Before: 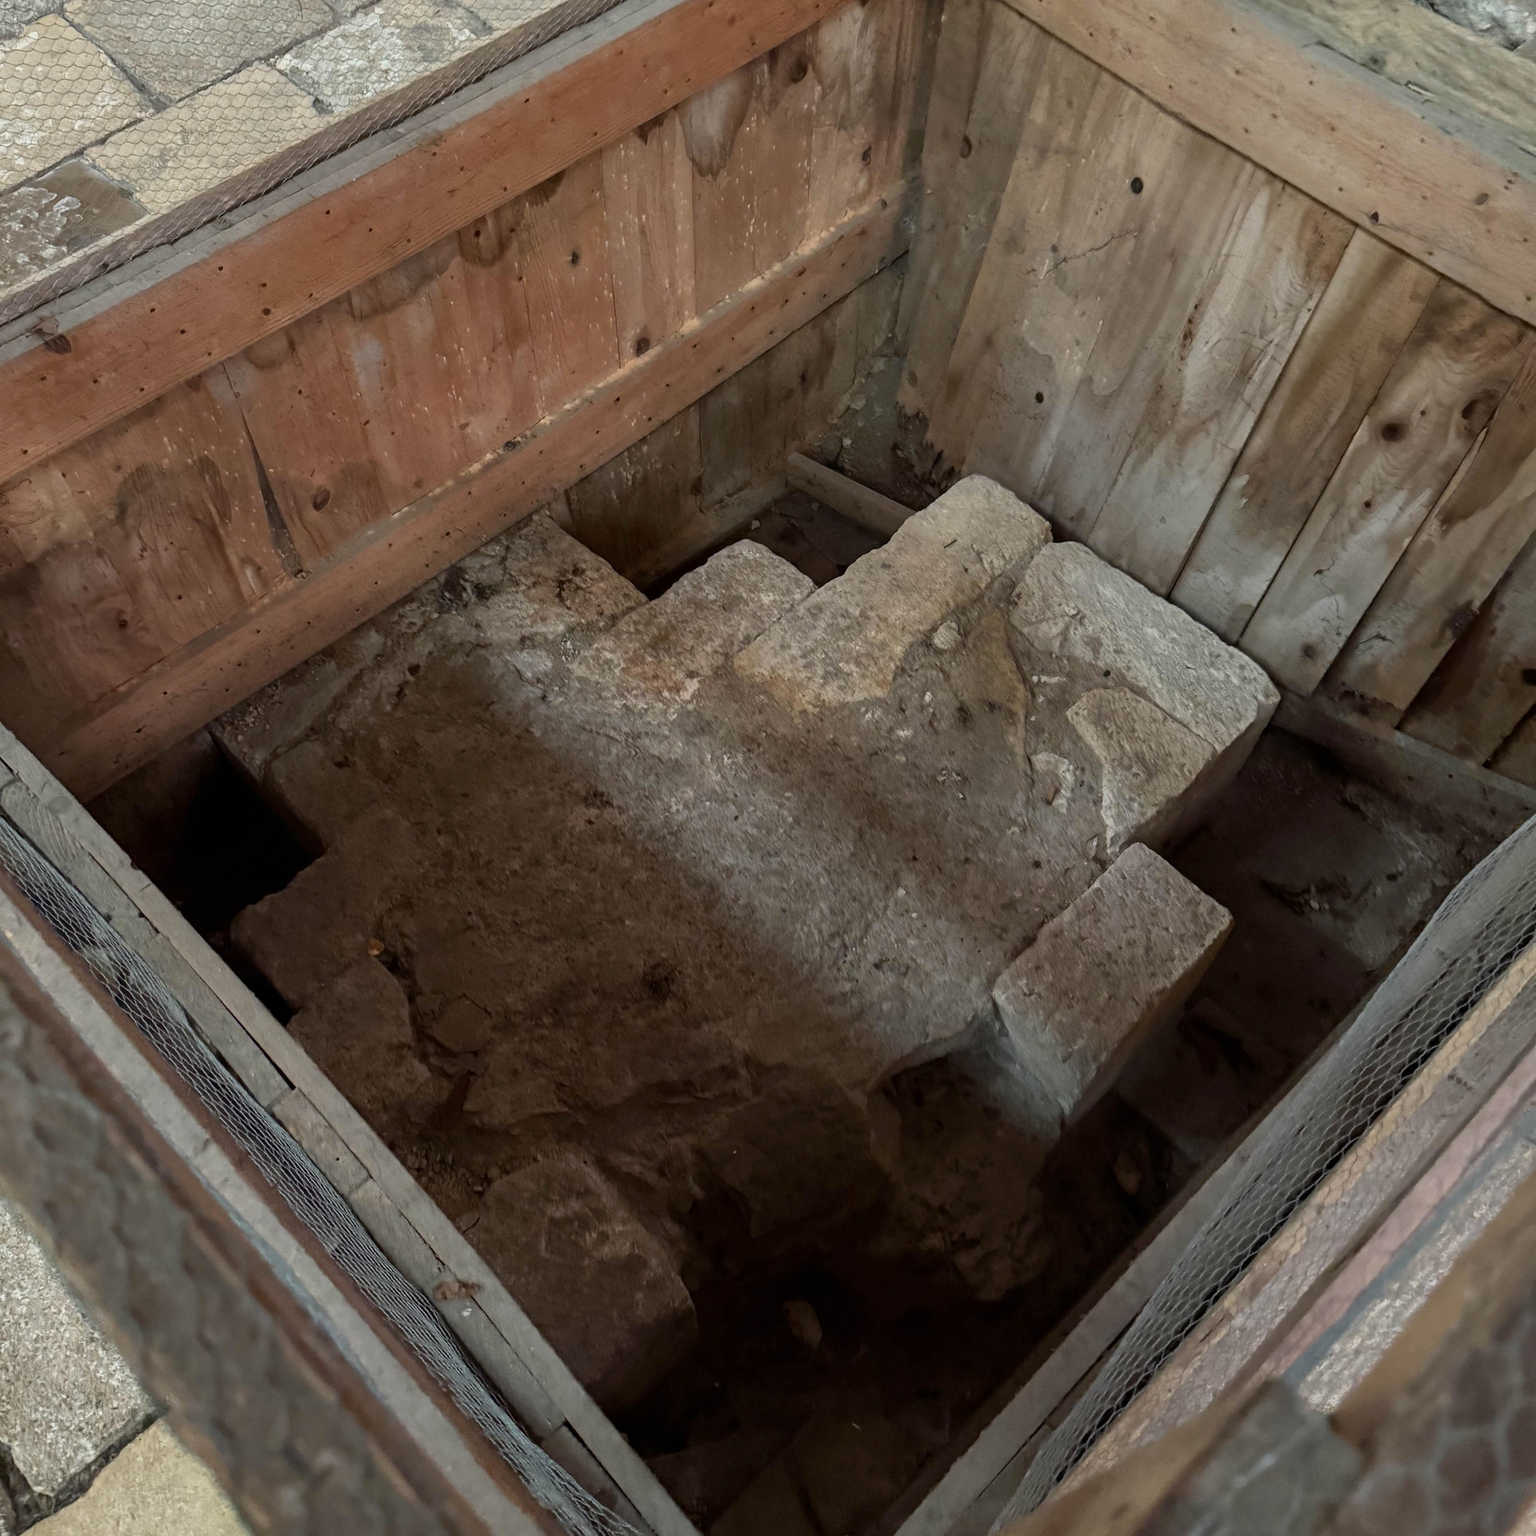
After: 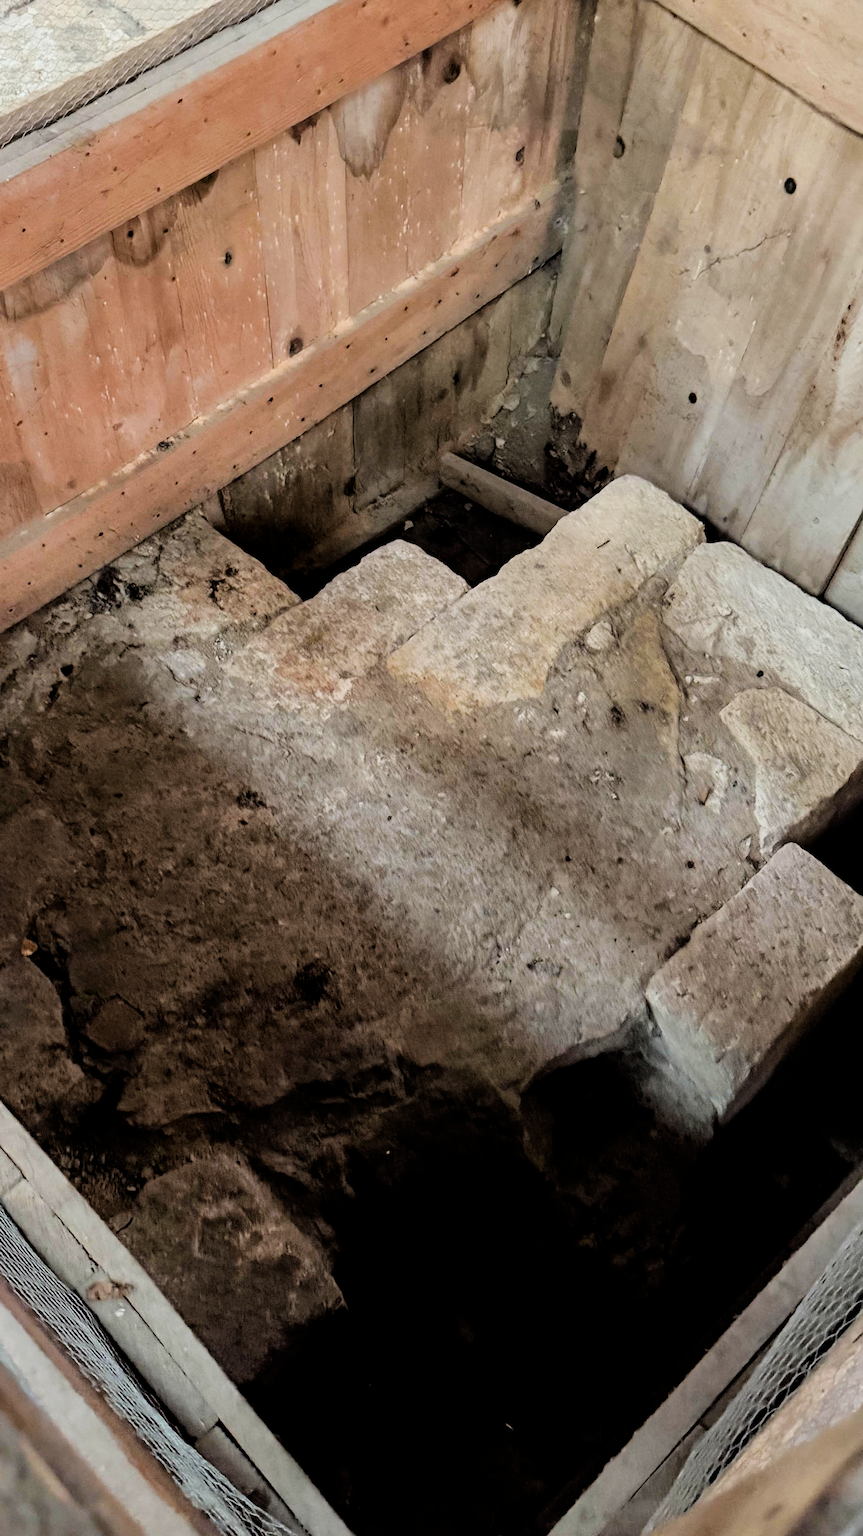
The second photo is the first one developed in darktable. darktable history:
crop and rotate: left 22.606%, right 21.164%
filmic rgb: black relative exposure -3 EV, white relative exposure 4.56 EV, hardness 1.73, contrast 1.264
tone equalizer: -8 EV -0.554 EV, mask exposure compensation -0.511 EV
exposure: exposure 1.162 EV, compensate exposure bias true, compensate highlight preservation false
